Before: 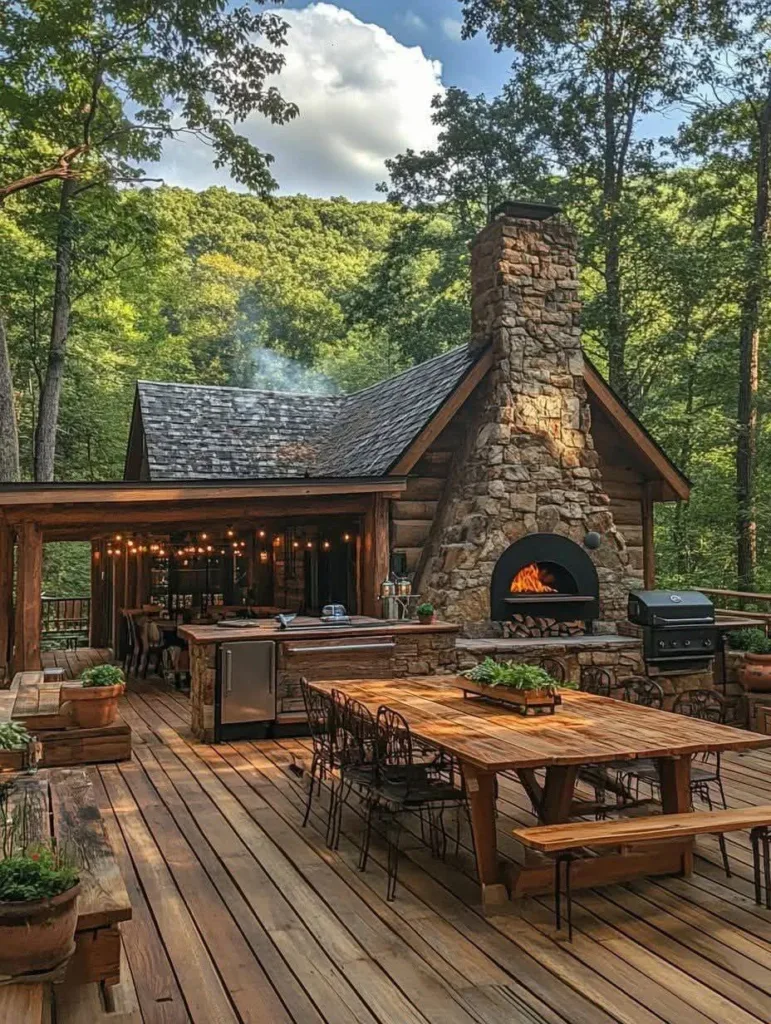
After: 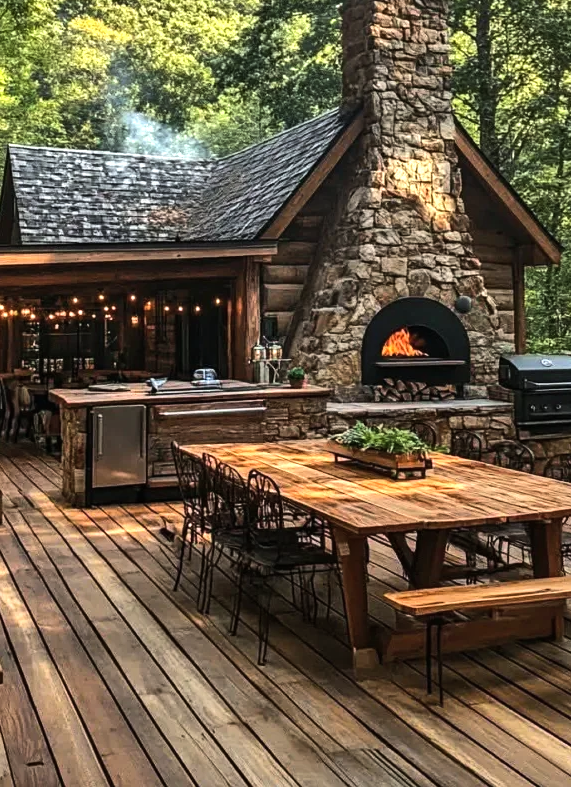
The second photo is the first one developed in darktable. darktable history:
tone equalizer: -8 EV -1.12 EV, -7 EV -0.999 EV, -6 EV -0.852 EV, -5 EV -0.54 EV, -3 EV 0.6 EV, -2 EV 0.865 EV, -1 EV 0.995 EV, +0 EV 1.08 EV, edges refinement/feathering 500, mask exposure compensation -1.57 EV, preserve details no
crop: left 16.832%, top 23.132%, right 9.073%
shadows and highlights: low approximation 0.01, soften with gaussian
